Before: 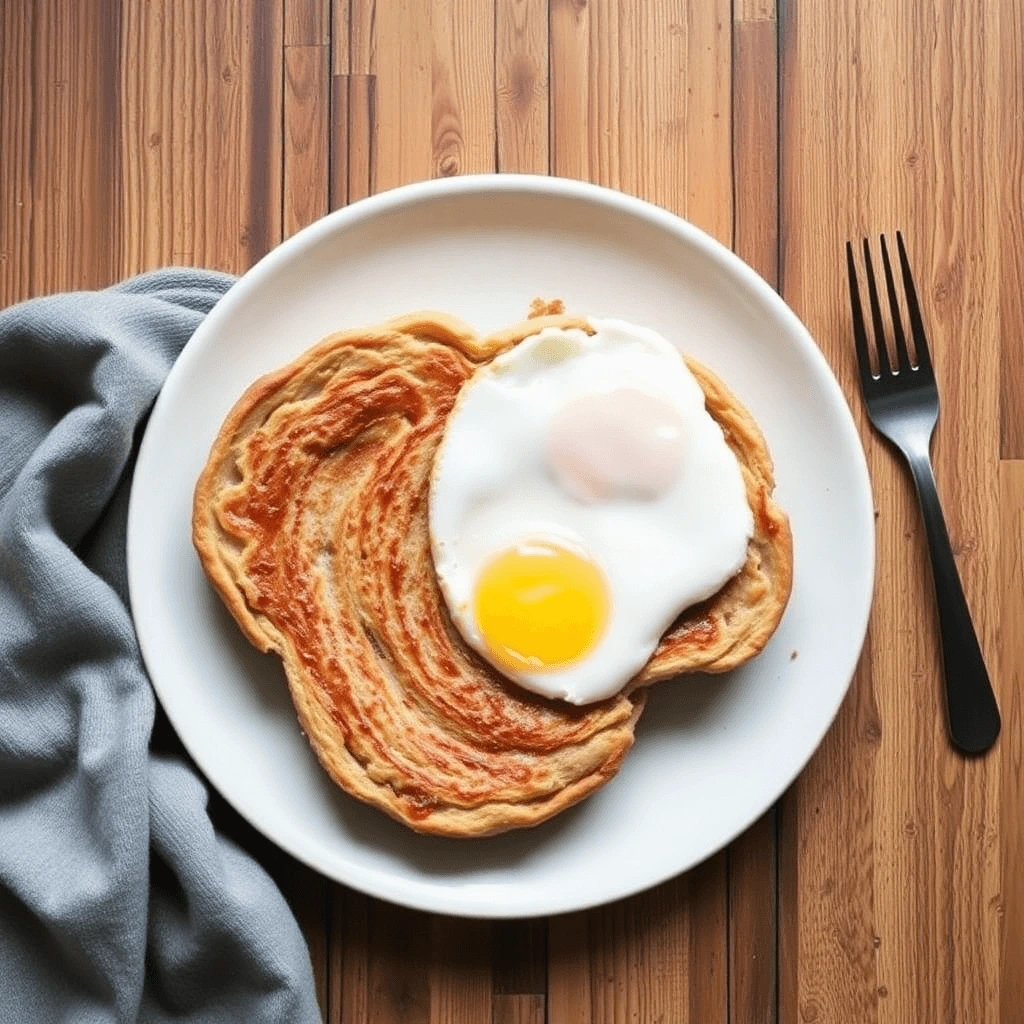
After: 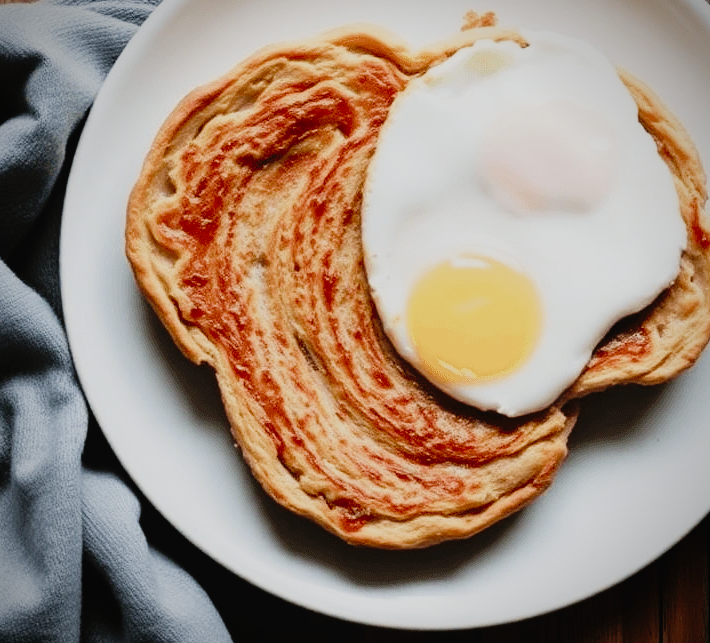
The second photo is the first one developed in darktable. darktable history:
crop: left 6.578%, top 28.162%, right 24.022%, bottom 9.033%
tone curve: curves: ch0 [(0, 0.022) (0.114, 0.088) (0.282, 0.316) (0.446, 0.511) (0.613, 0.693) (0.786, 0.843) (0.999, 0.949)]; ch1 [(0, 0) (0.395, 0.343) (0.463, 0.427) (0.486, 0.474) (0.503, 0.5) (0.535, 0.522) (0.555, 0.546) (0.594, 0.614) (0.755, 0.793) (1, 1)]; ch2 [(0, 0) (0.369, 0.388) (0.449, 0.431) (0.501, 0.5) (0.528, 0.517) (0.561, 0.59) (0.612, 0.646) (0.697, 0.721) (1, 1)], preserve colors none
vignetting: saturation 0.032
contrast brightness saturation: contrast 0.068, brightness -0.129, saturation 0.048
filmic rgb: black relative exposure -7.65 EV, white relative exposure 4.56 EV, hardness 3.61, color science v4 (2020)
